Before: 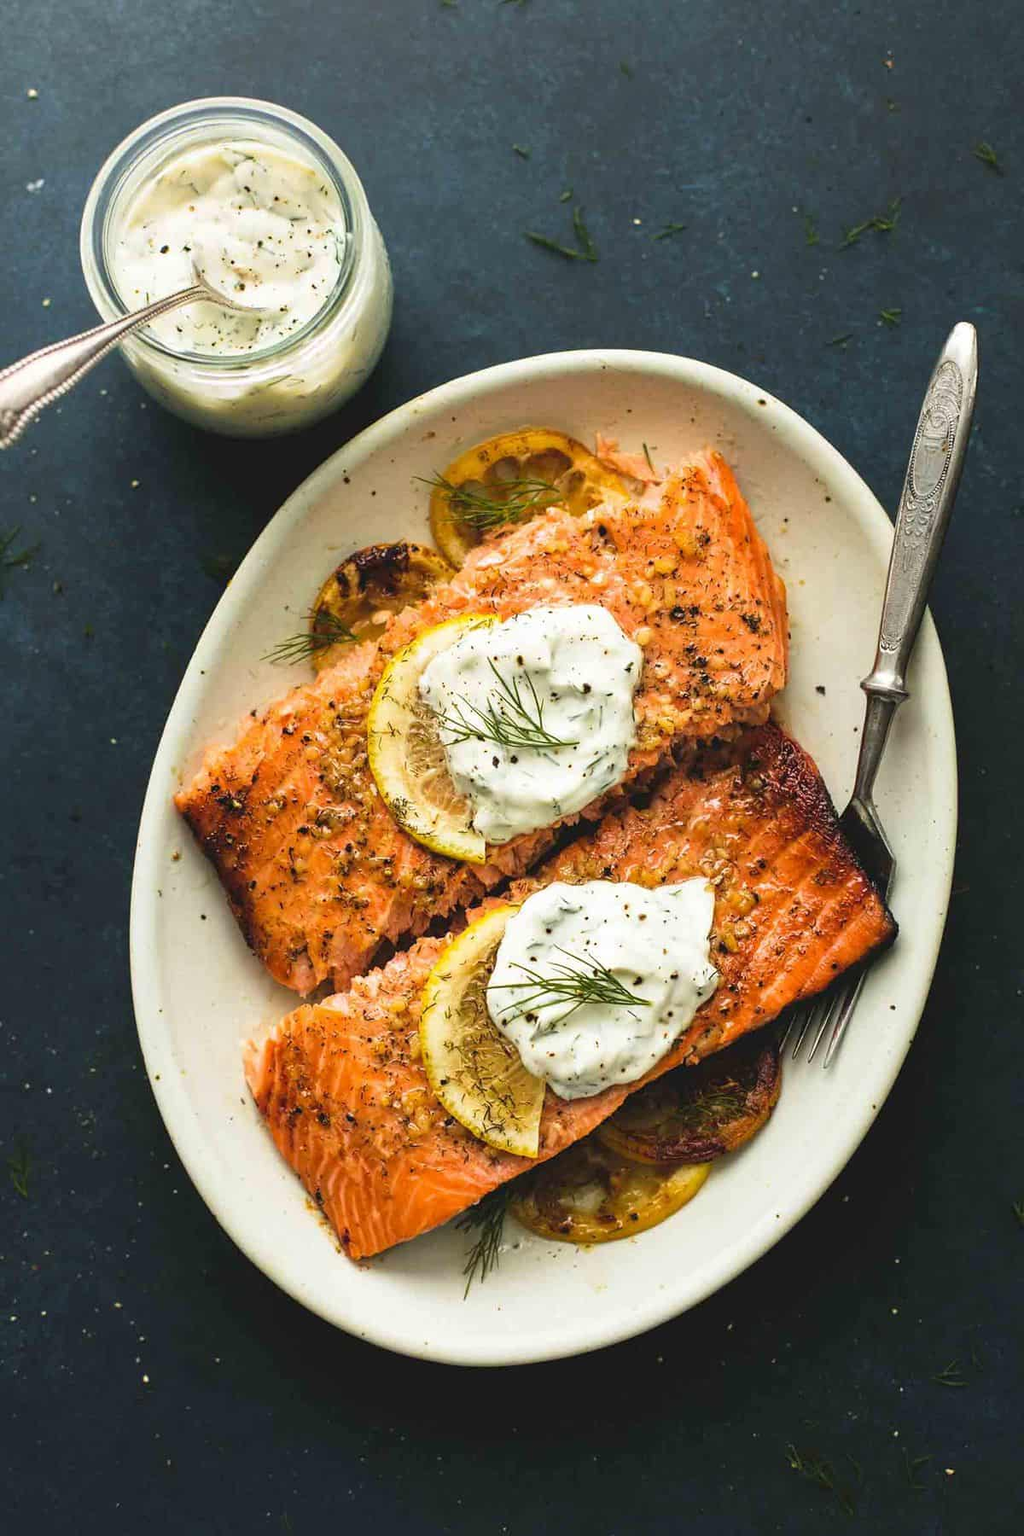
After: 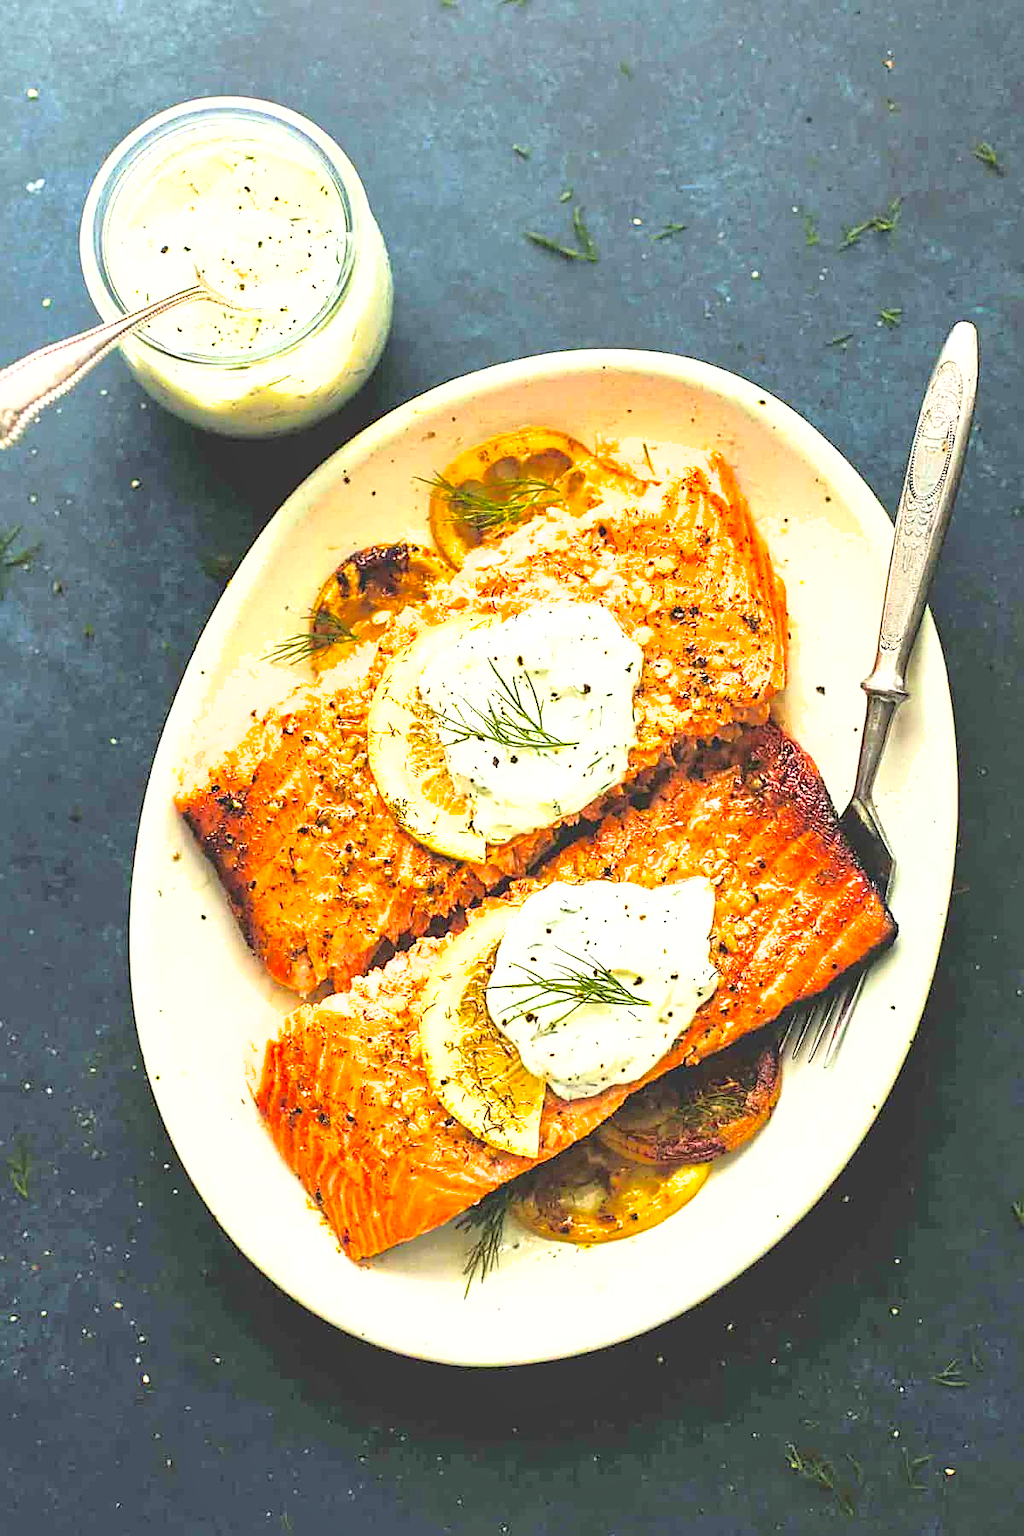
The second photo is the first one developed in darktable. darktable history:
shadows and highlights: on, module defaults
sharpen: on, module defaults
base curve: curves: ch0 [(0, 0) (0.028, 0.03) (0.121, 0.232) (0.46, 0.748) (0.859, 0.968) (1, 1)]
exposure: black level correction 0, exposure 1.126 EV, compensate highlight preservation false
